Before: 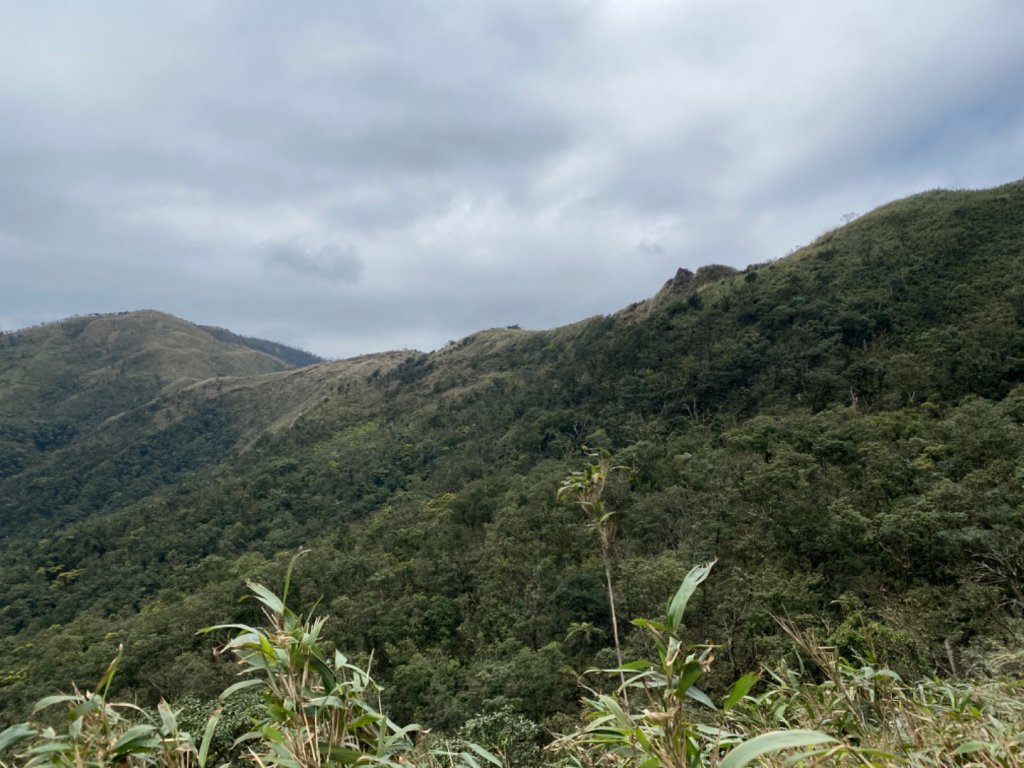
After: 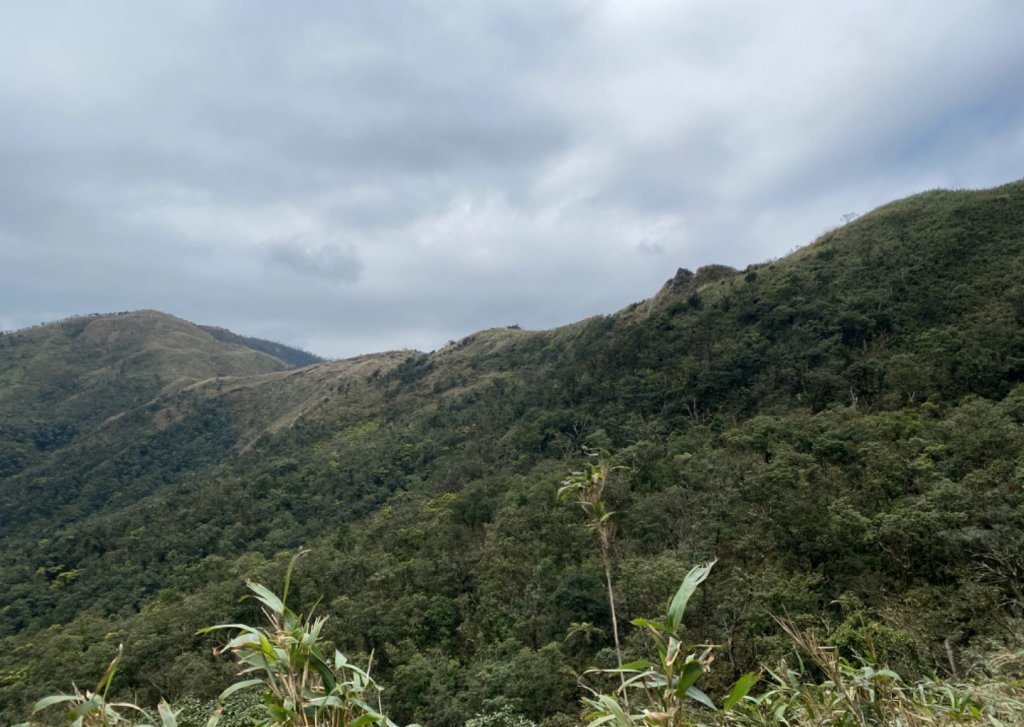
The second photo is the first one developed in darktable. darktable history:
crop and rotate: top 0.003%, bottom 5.293%
